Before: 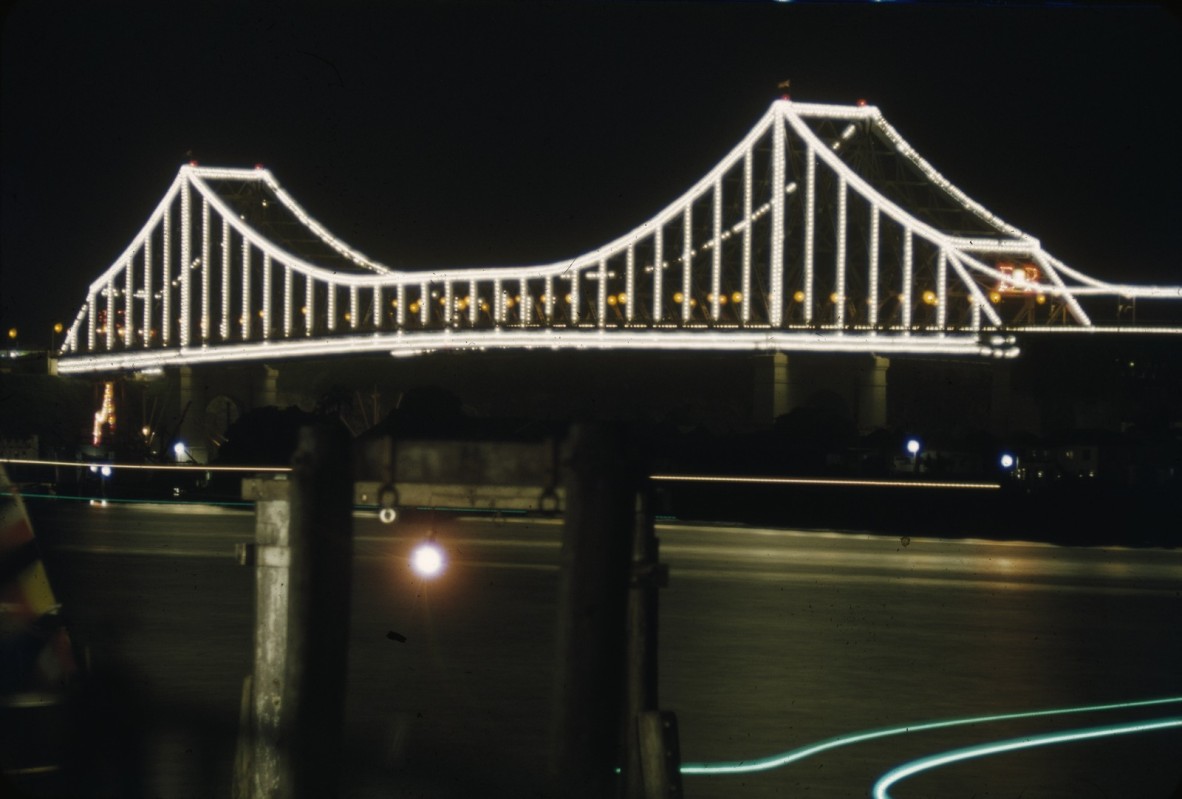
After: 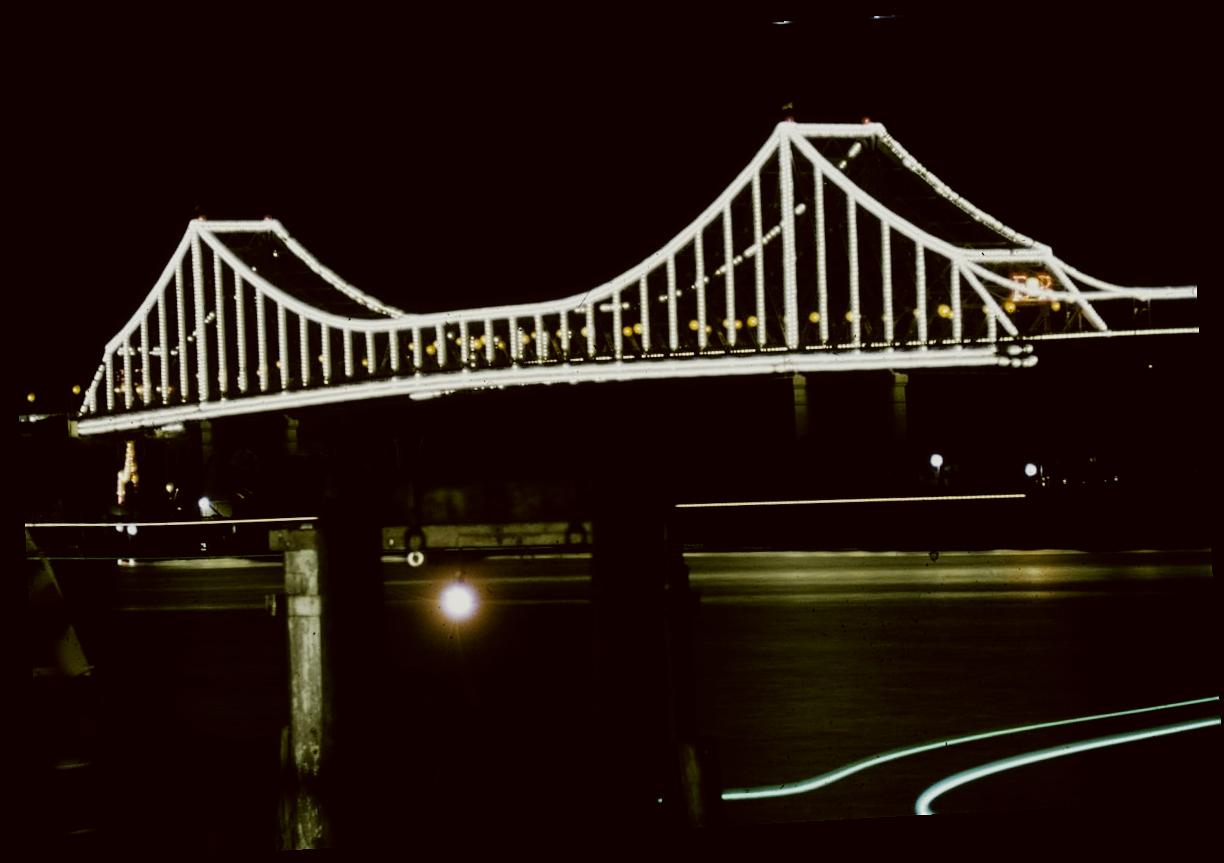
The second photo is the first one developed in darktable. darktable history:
rotate and perspective: rotation -3.18°, automatic cropping off
sharpen: on, module defaults
filmic rgb: black relative exposure -5 EV, hardness 2.88, contrast 1.3, highlights saturation mix -30%
white balance: red 0.948, green 1.02, blue 1.176
color correction: highlights a* -1.43, highlights b* 10.12, shadows a* 0.395, shadows b* 19.35
